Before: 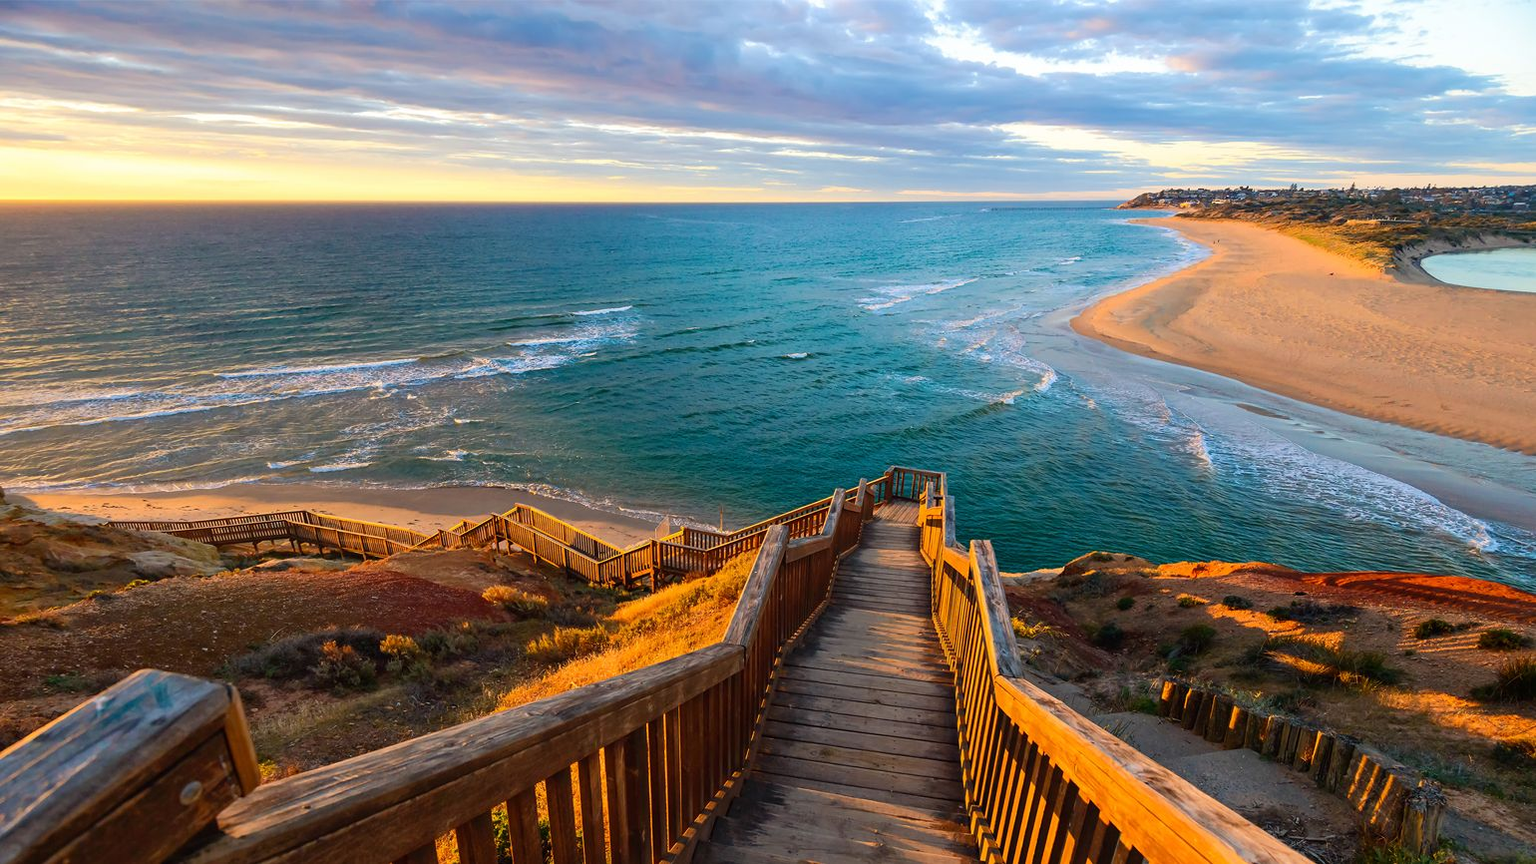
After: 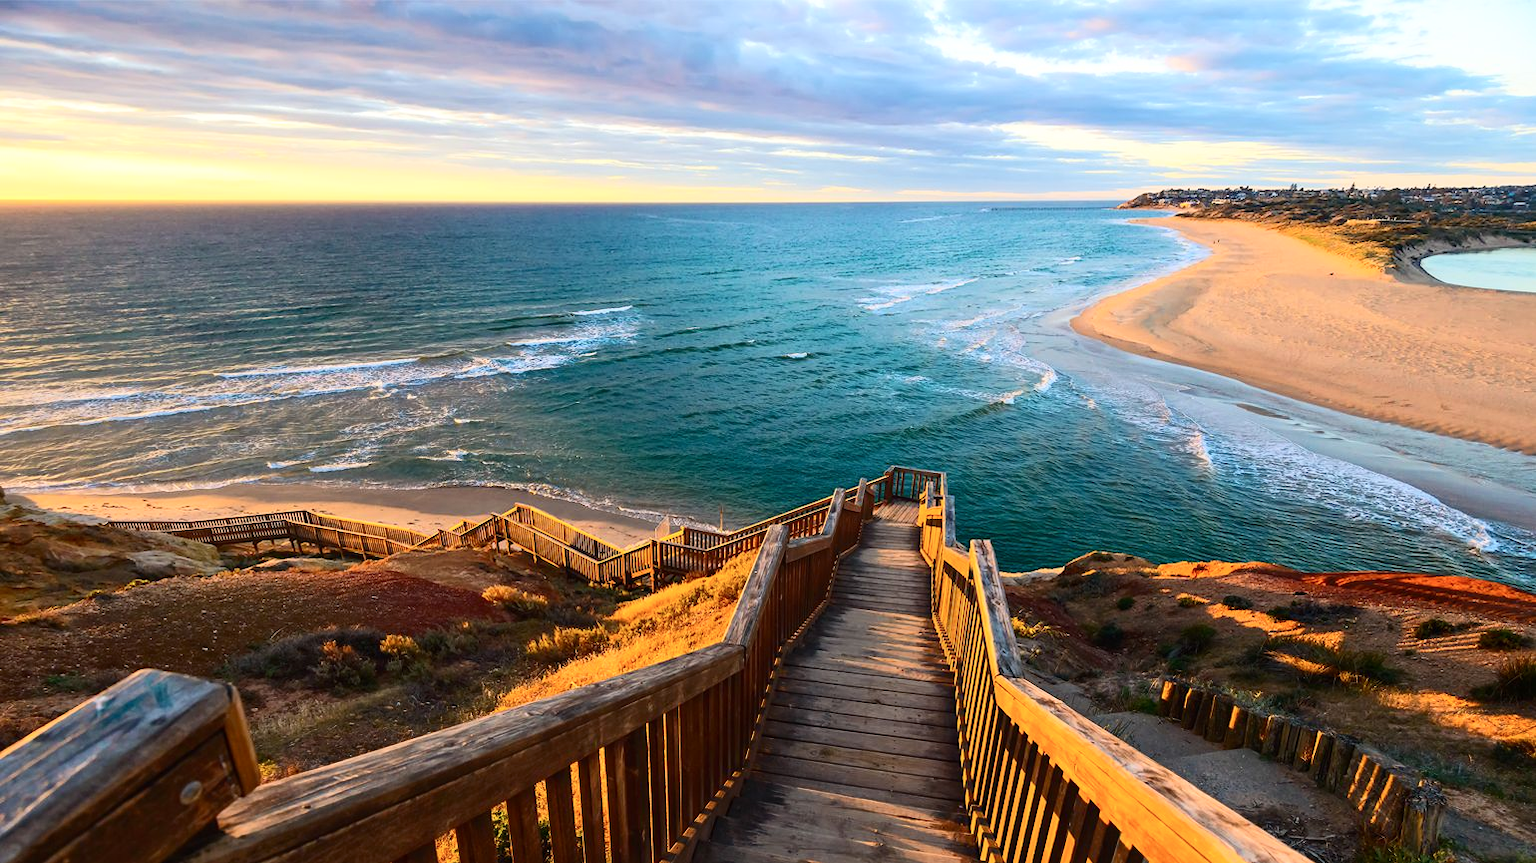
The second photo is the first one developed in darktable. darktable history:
contrast brightness saturation: contrast 0.242, brightness 0.092
